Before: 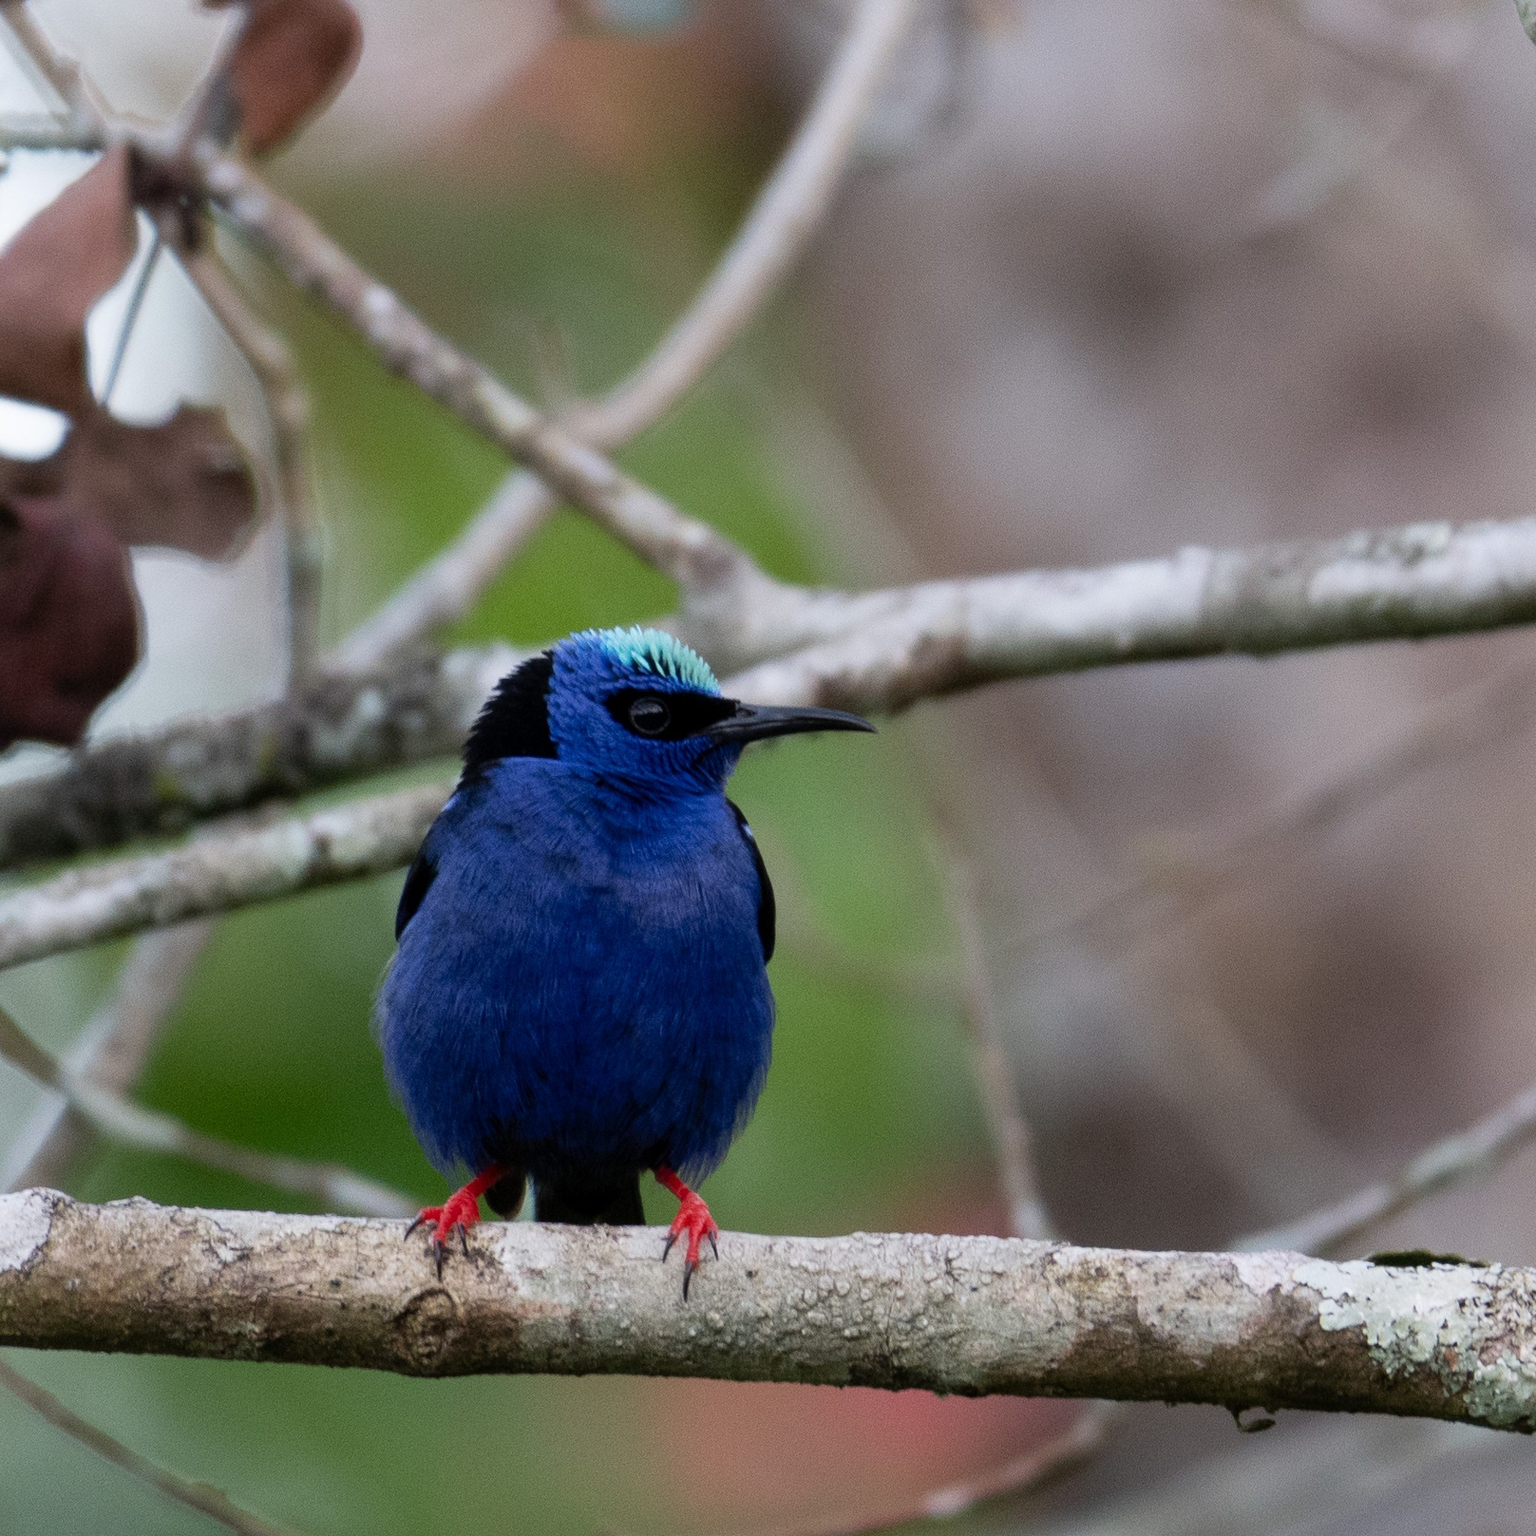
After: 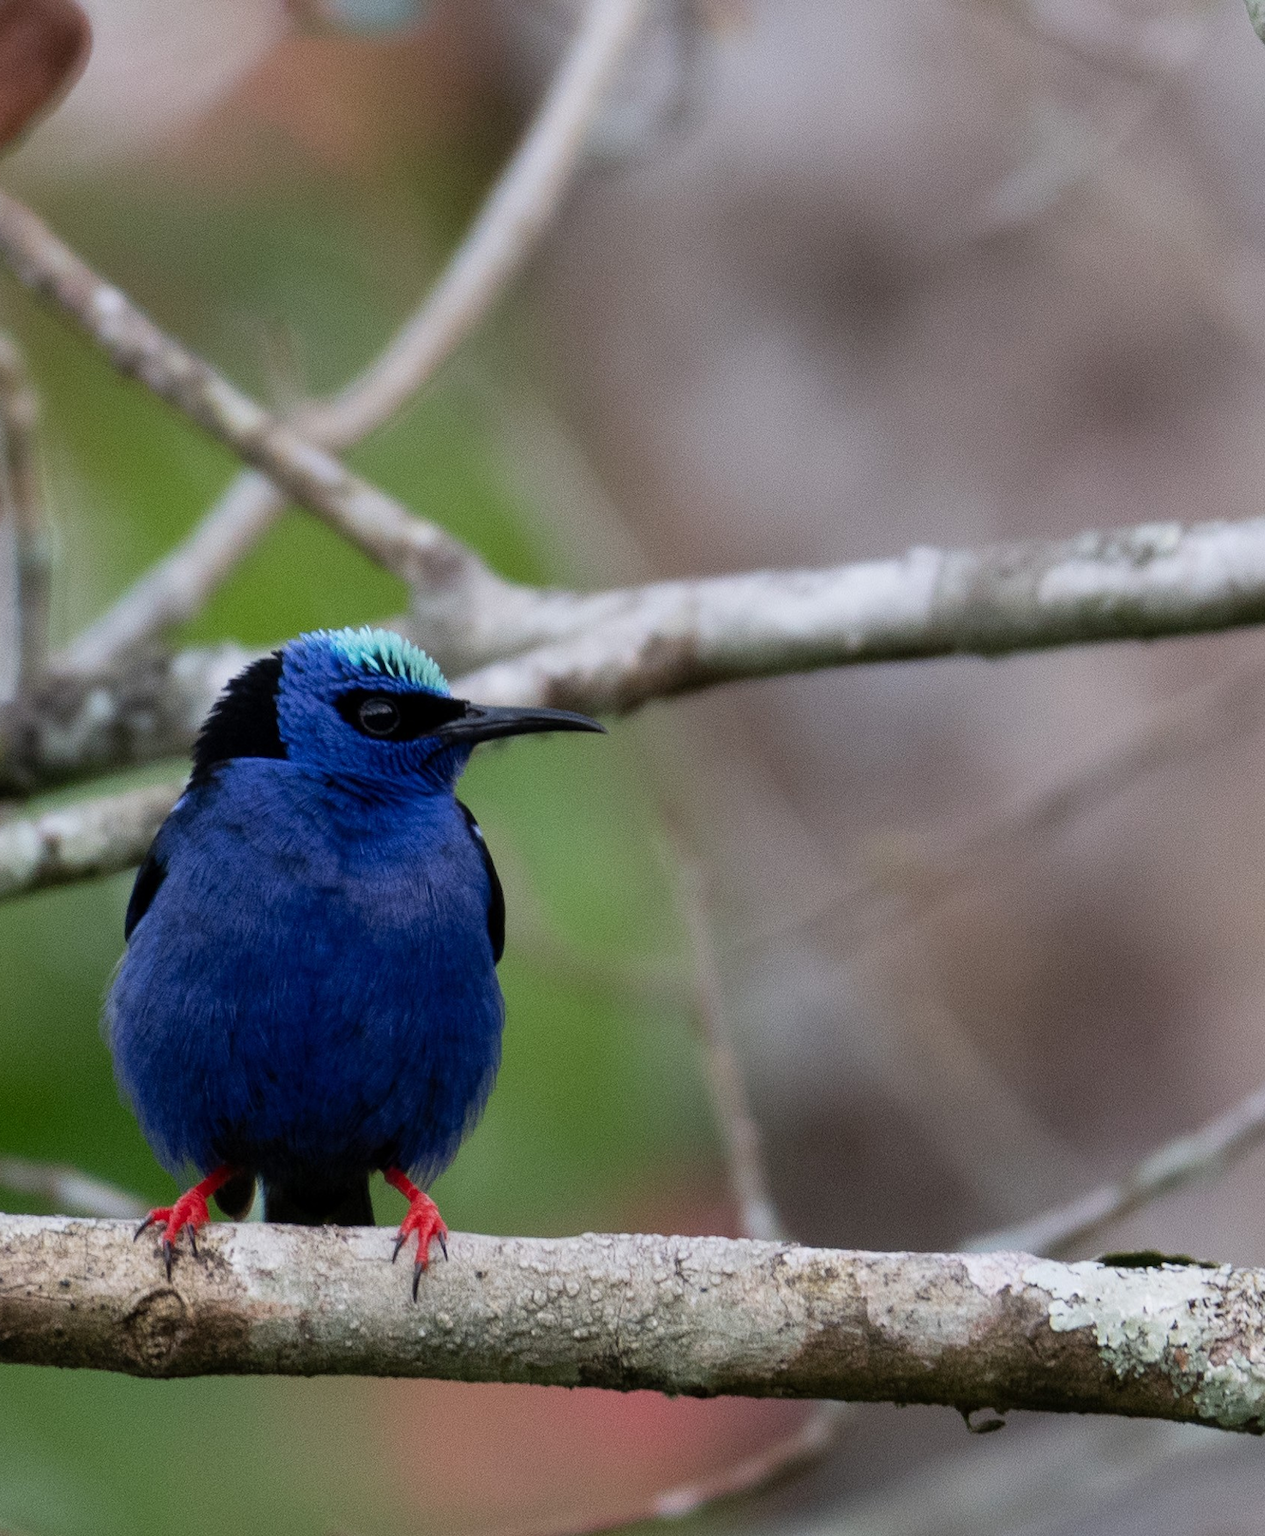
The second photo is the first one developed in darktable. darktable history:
crop: left 17.667%, bottom 0.033%
